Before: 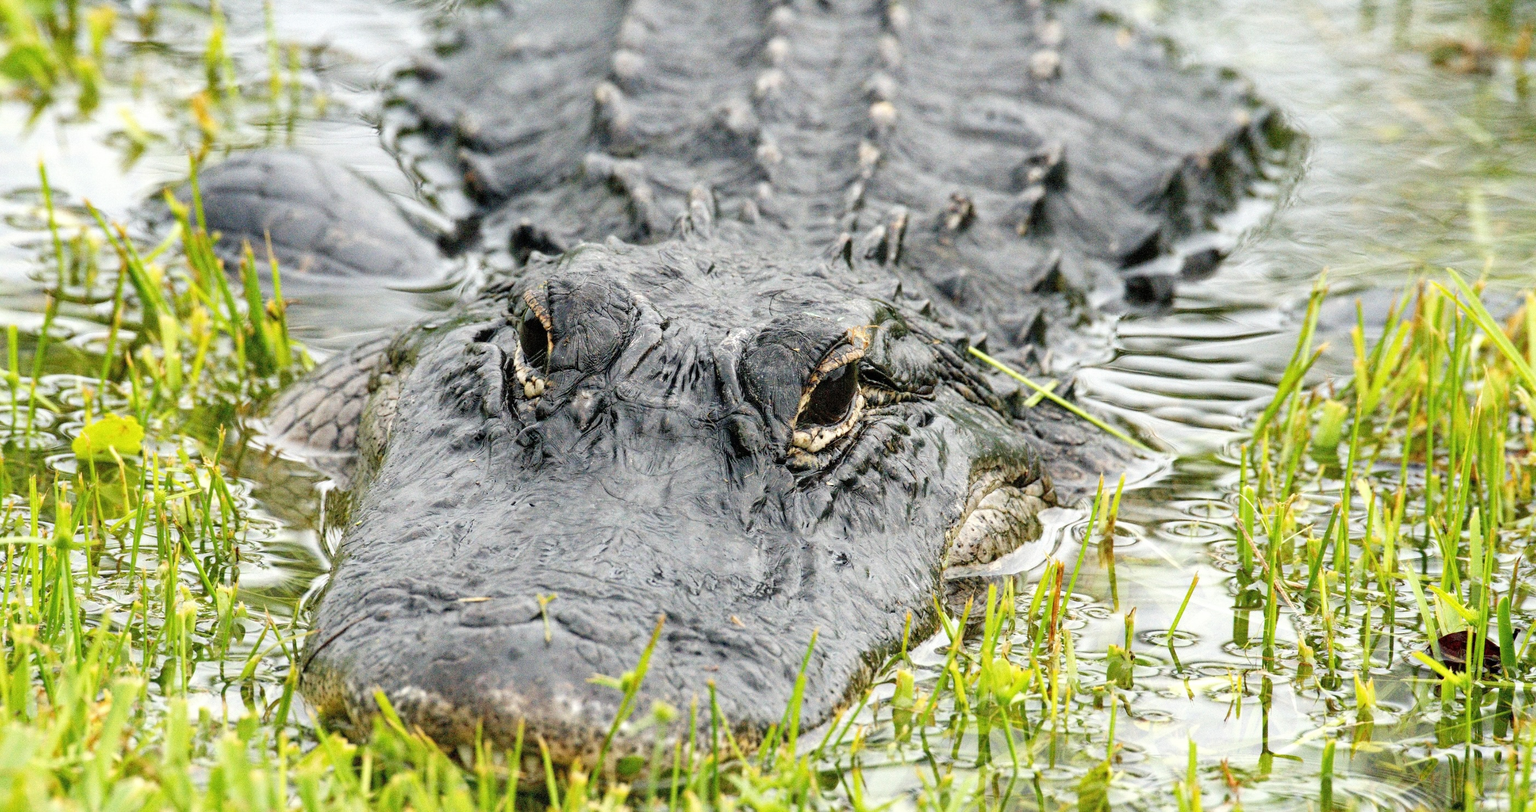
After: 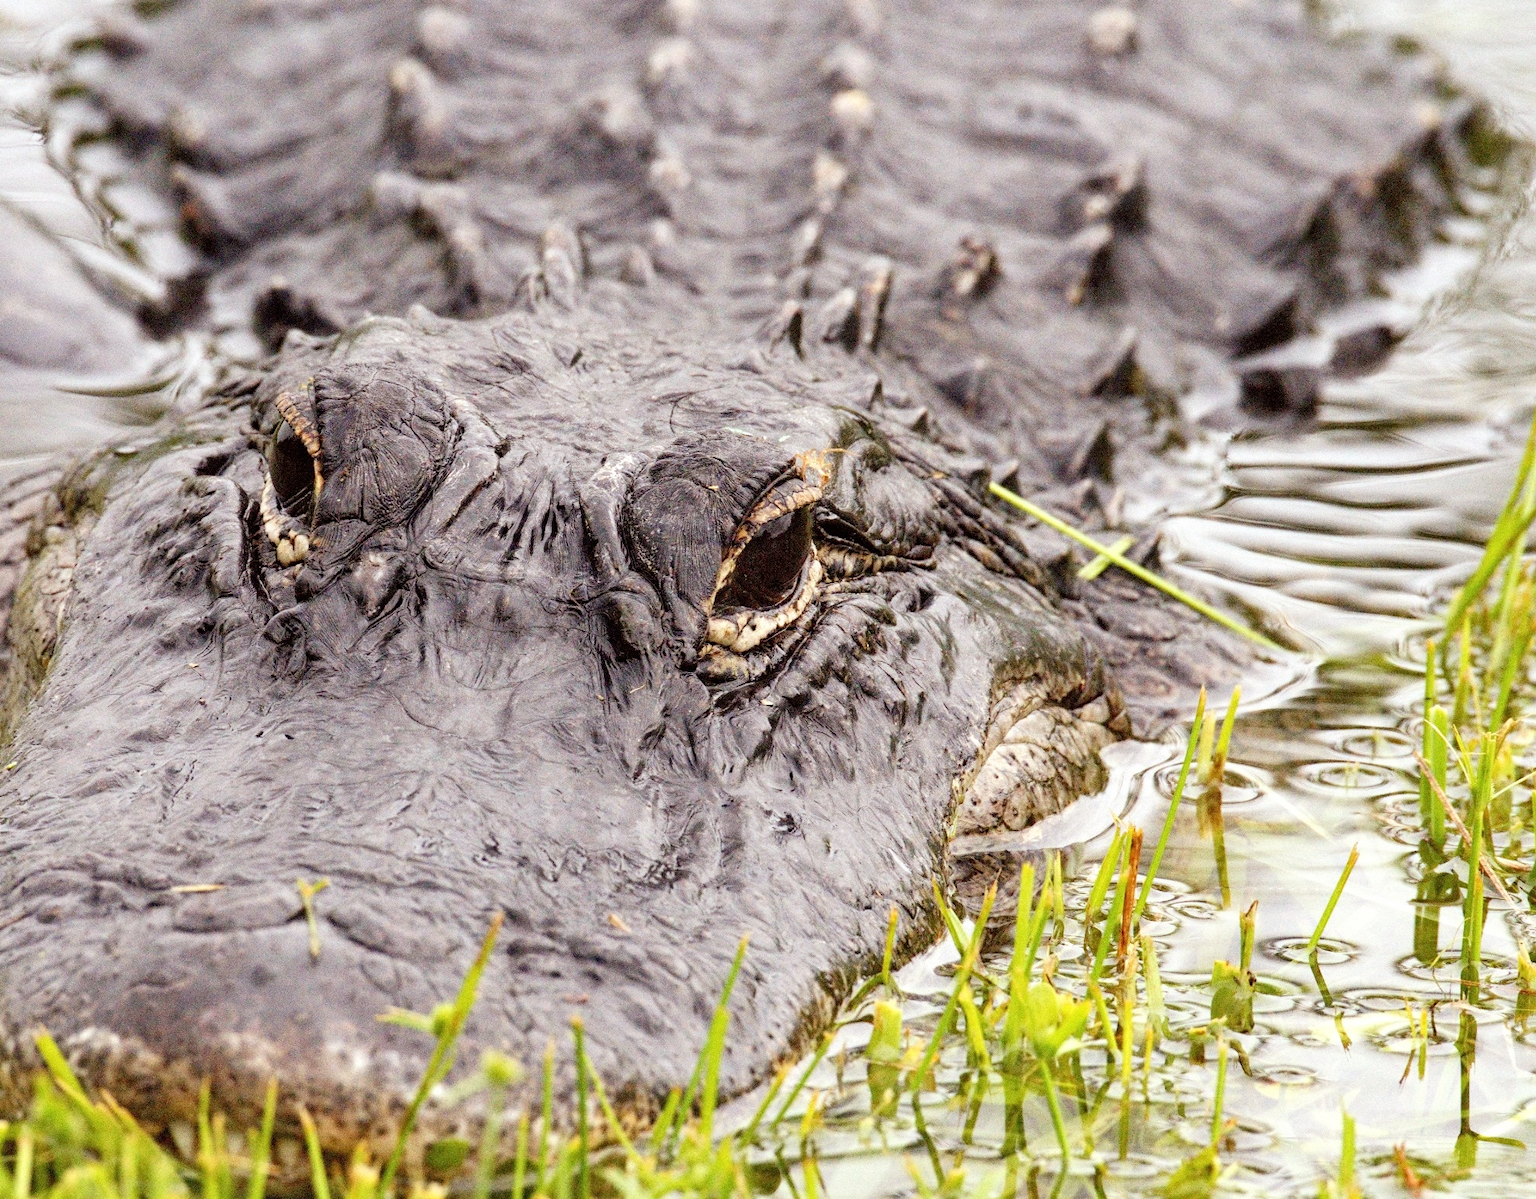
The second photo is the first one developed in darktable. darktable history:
rgb levels: mode RGB, independent channels, levels [[0, 0.474, 1], [0, 0.5, 1], [0, 0.5, 1]]
crop and rotate: left 22.918%, top 5.629%, right 14.711%, bottom 2.247%
contrast brightness saturation: contrast 0.07
